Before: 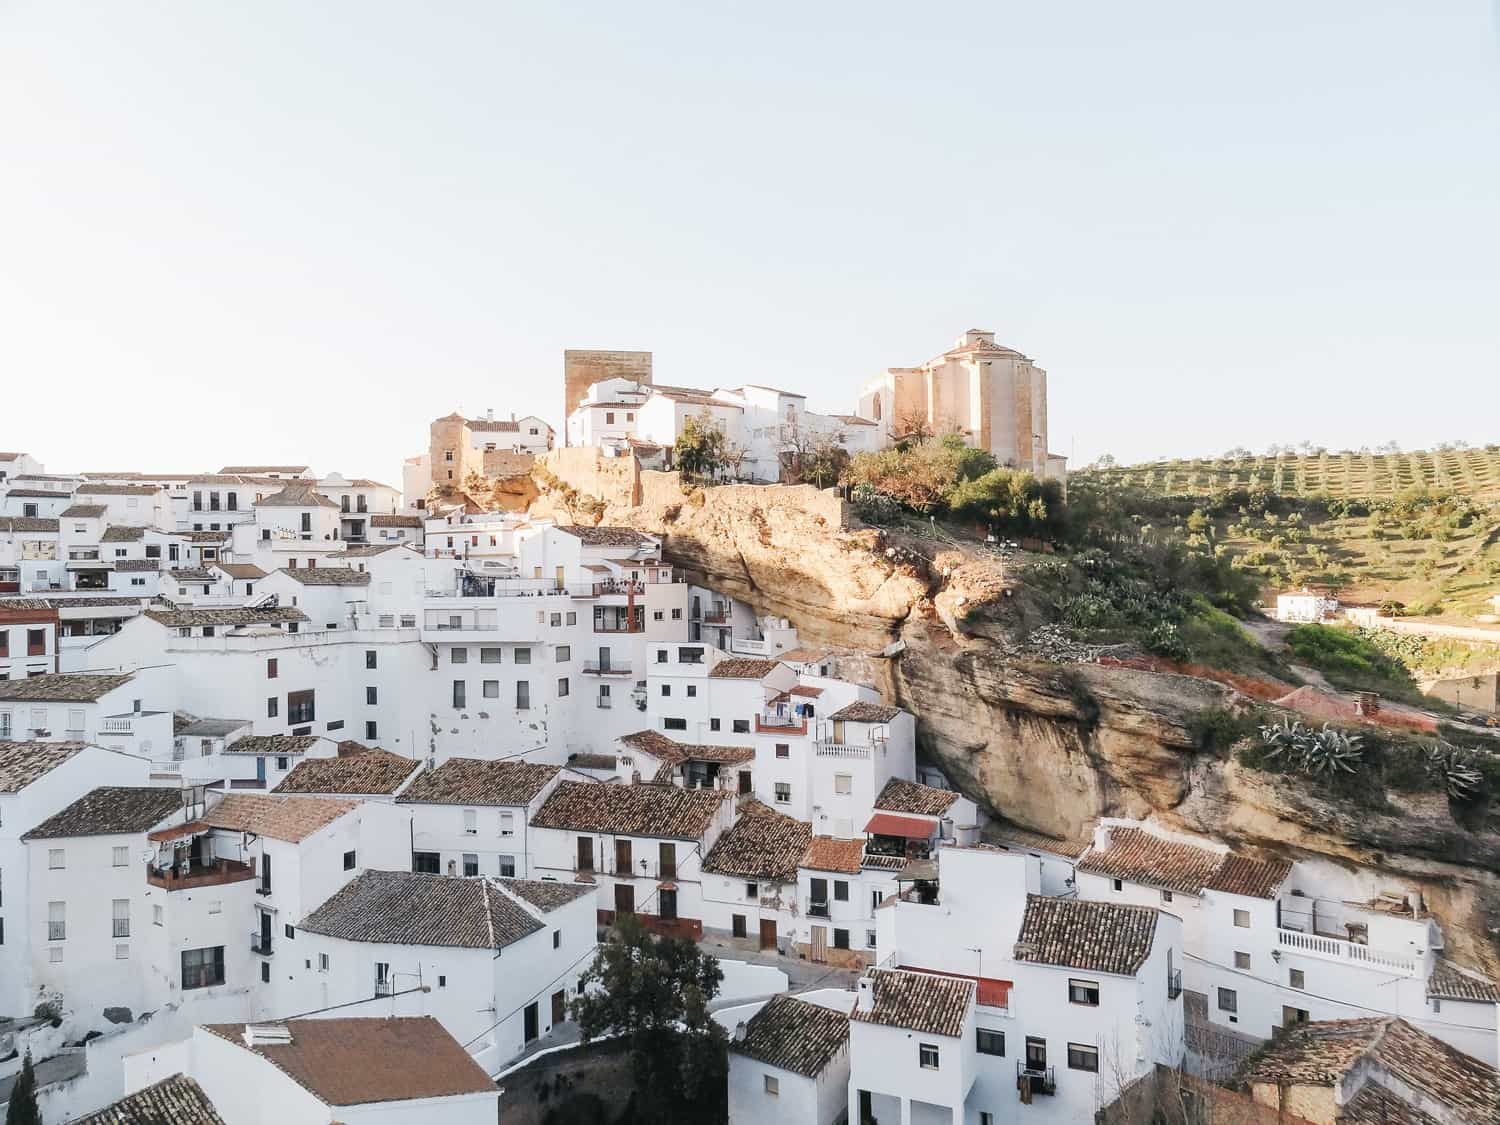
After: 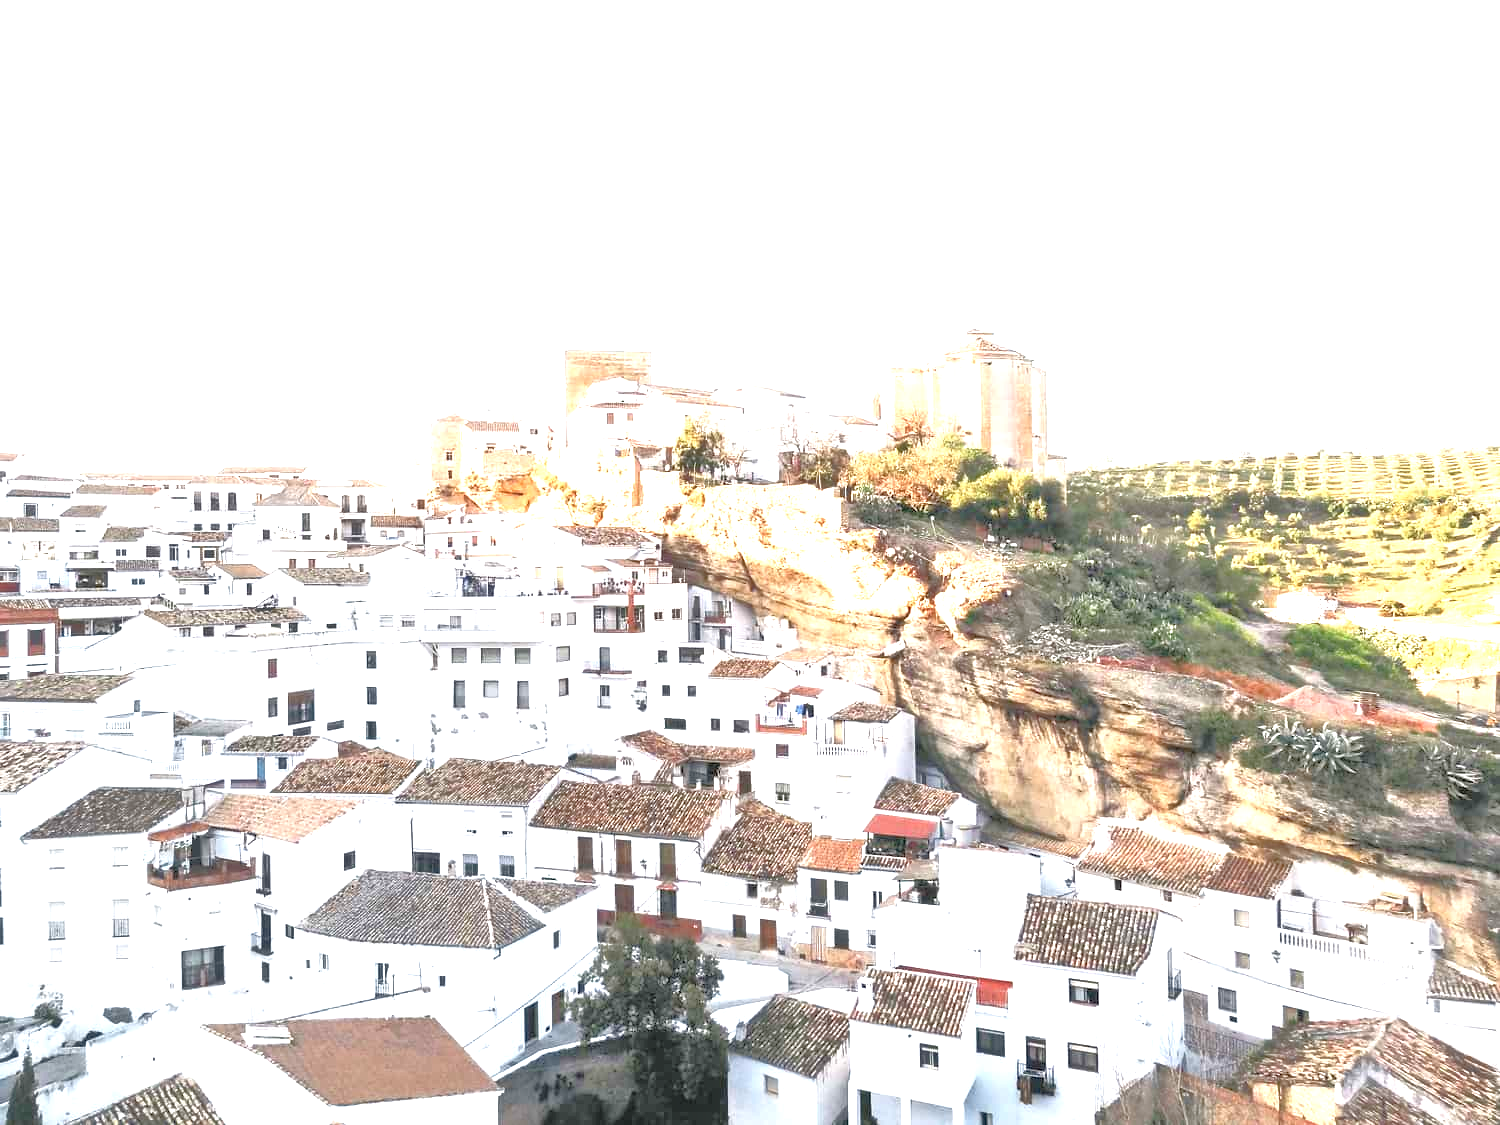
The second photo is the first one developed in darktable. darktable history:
tone equalizer: -7 EV 0.15 EV, -6 EV 0.6 EV, -5 EV 1.15 EV, -4 EV 1.33 EV, -3 EV 1.15 EV, -2 EV 0.6 EV, -1 EV 0.15 EV, mask exposure compensation -0.5 EV
exposure: black level correction 0, exposure 1.3 EV, compensate exposure bias true, compensate highlight preservation false
